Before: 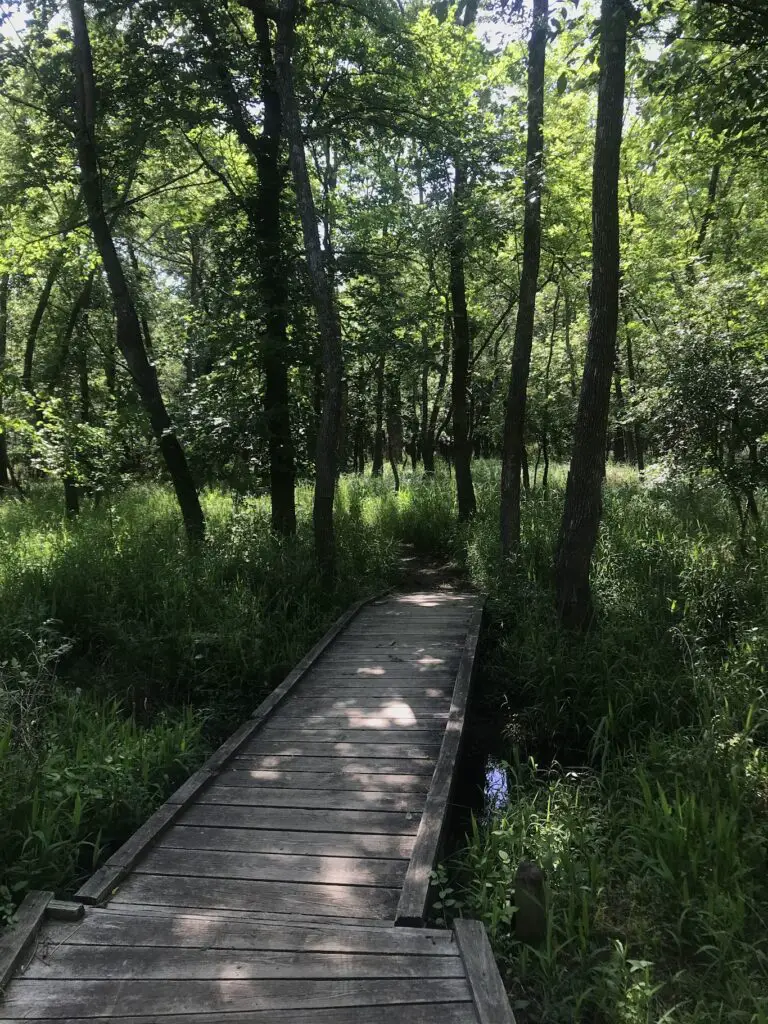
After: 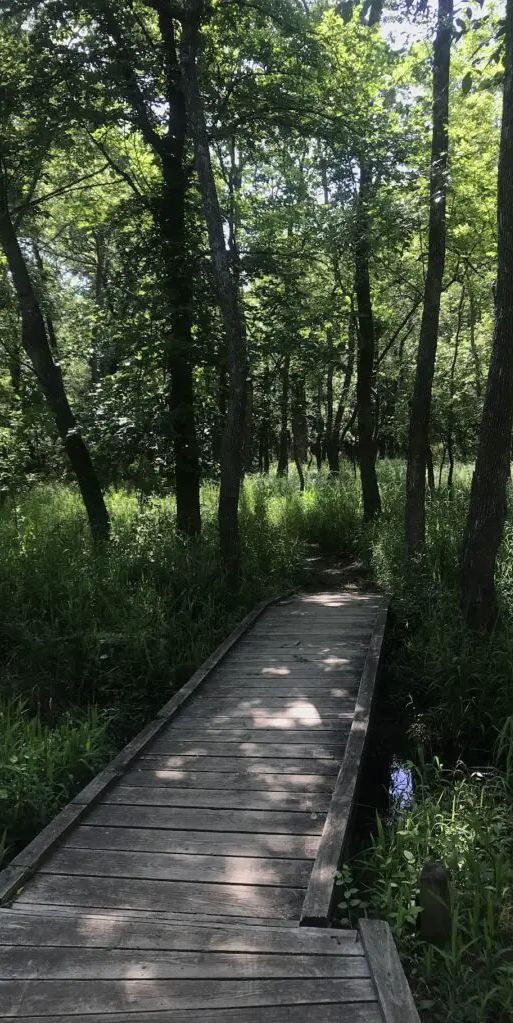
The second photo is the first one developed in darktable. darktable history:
crop and rotate: left 12.404%, right 20.796%
